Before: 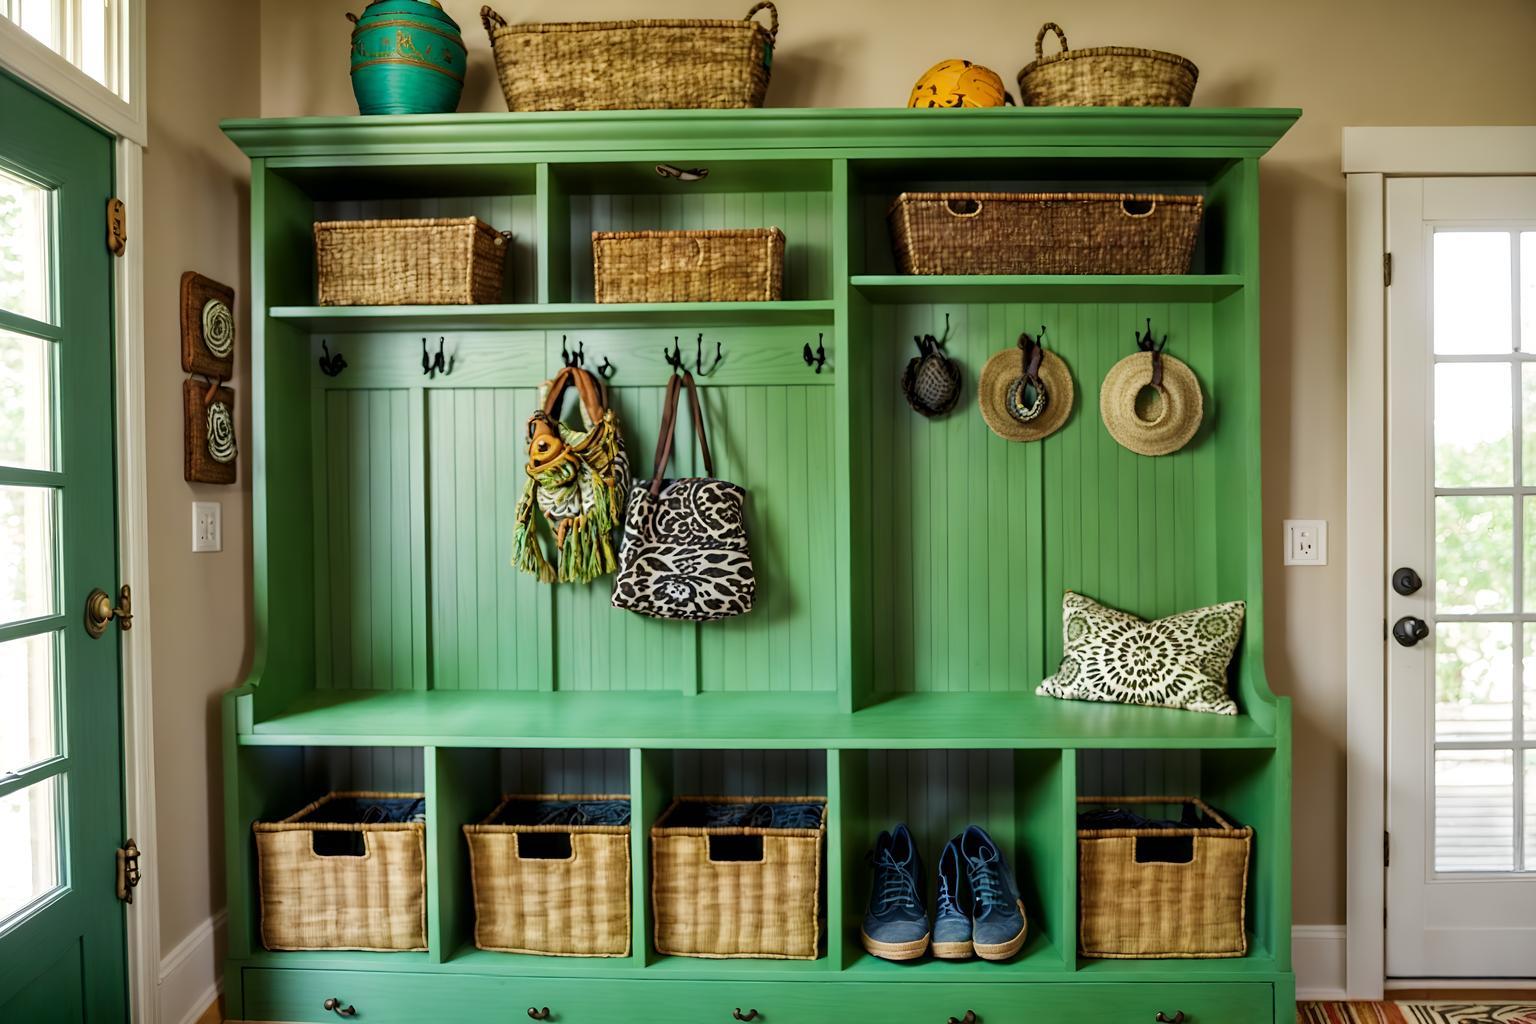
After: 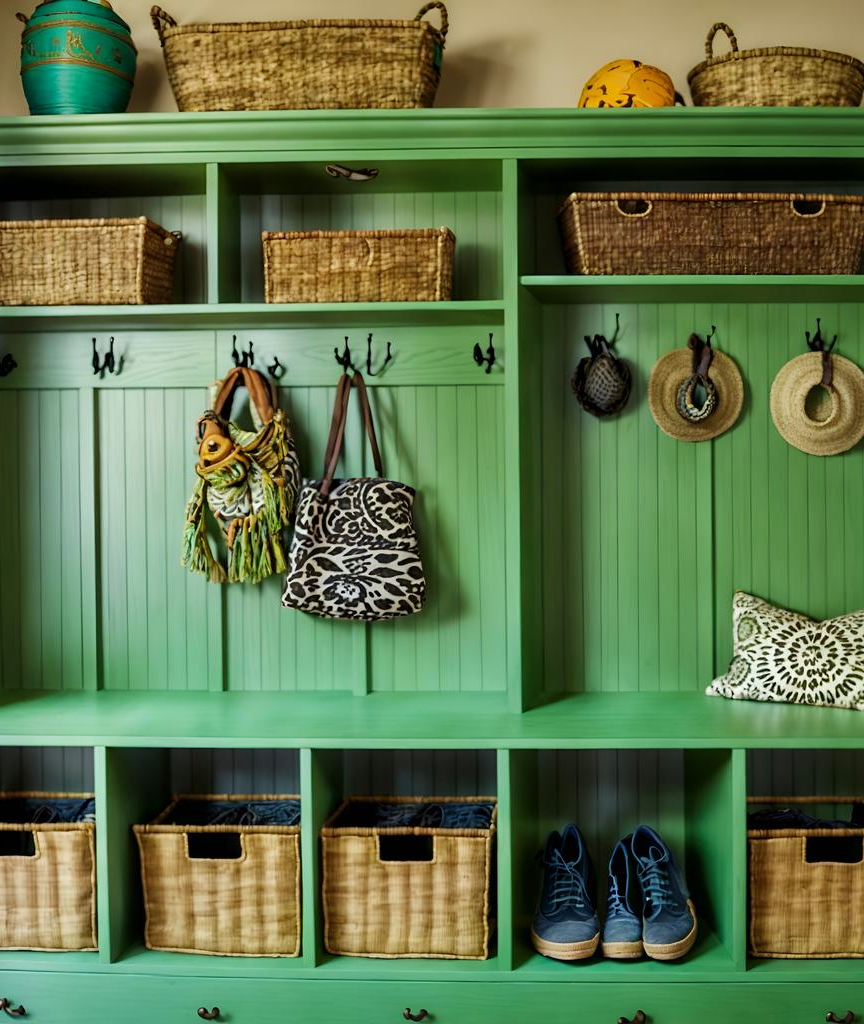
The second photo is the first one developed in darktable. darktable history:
white balance: red 0.978, blue 0.999
crop: left 21.496%, right 22.254%
